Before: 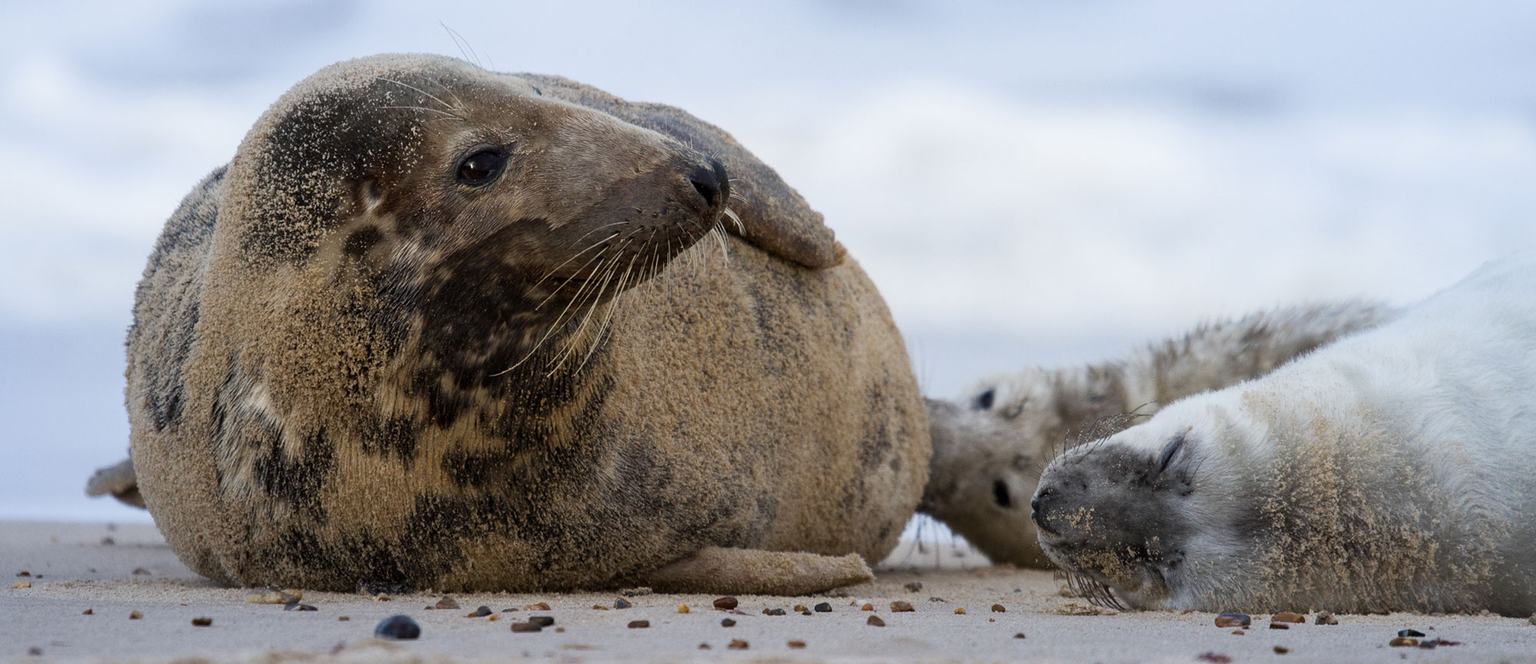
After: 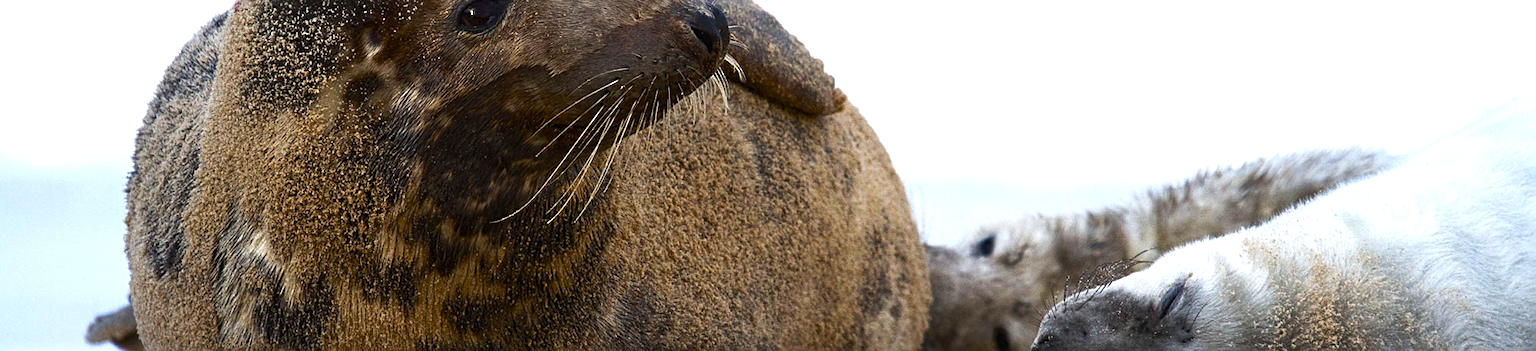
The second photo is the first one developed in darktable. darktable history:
exposure: black level correction -0.002, exposure 0.713 EV, compensate highlight preservation false
tone curve: curves: ch0 [(0, 0) (0.536, 0.402) (1, 1)], preserve colors none
crop and rotate: top 23.294%, bottom 23.7%
color balance rgb: perceptual saturation grading › global saturation 20%, perceptual saturation grading › highlights -25.434%, perceptual saturation grading › shadows 50.166%, saturation formula JzAzBz (2021)
tone equalizer: edges refinement/feathering 500, mask exposure compensation -1.57 EV, preserve details no
sharpen: radius 2.15, amount 0.386, threshold 0.018
